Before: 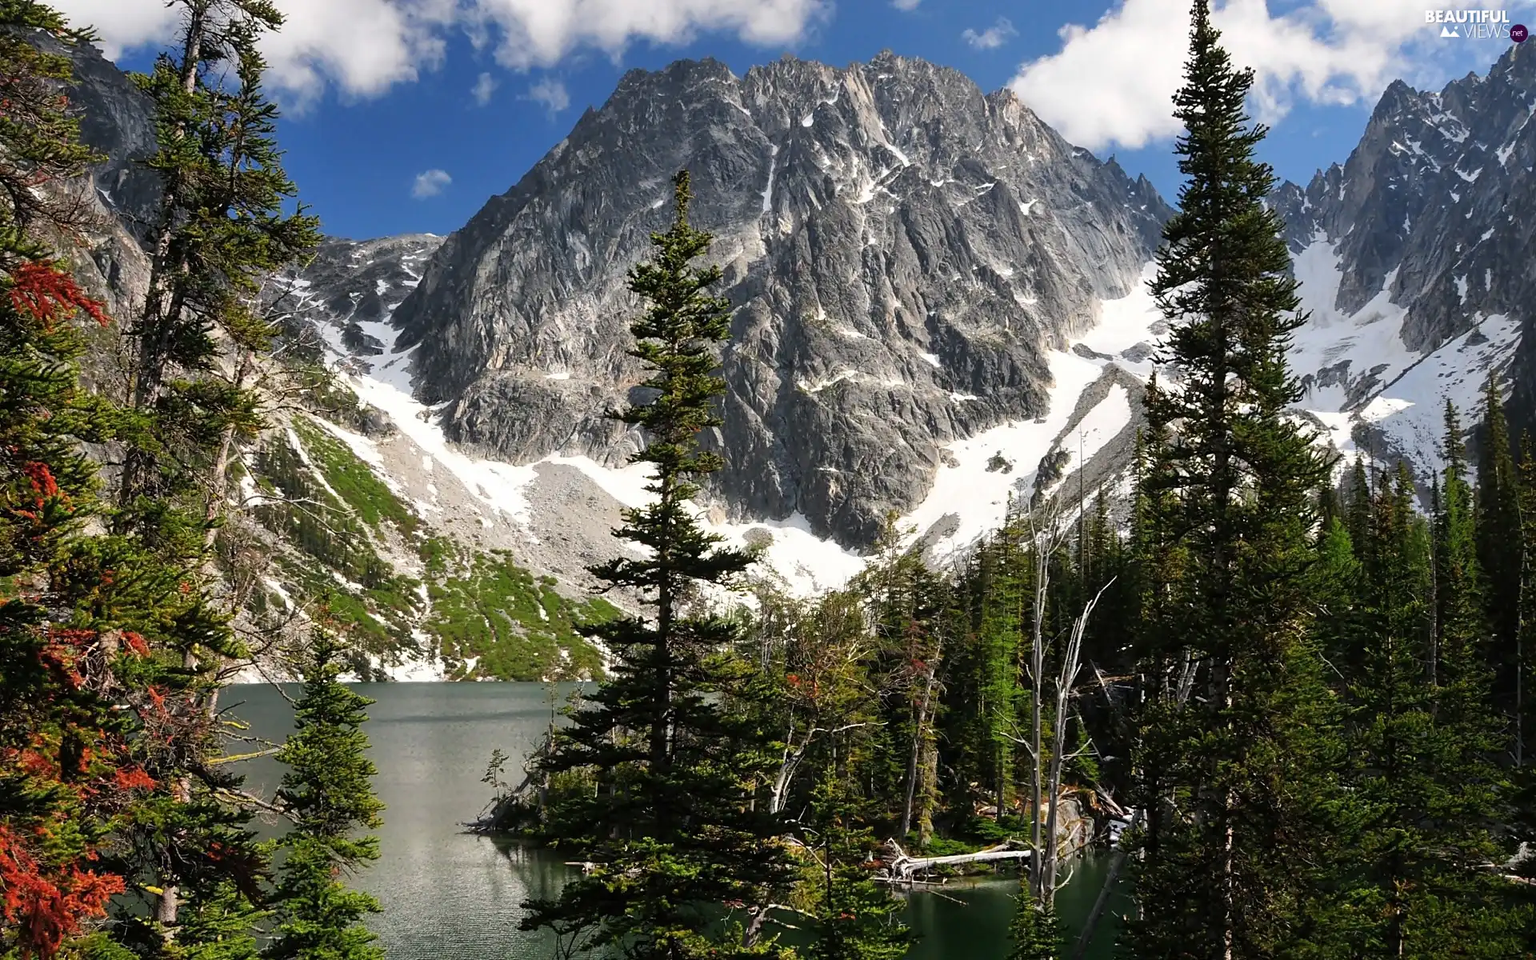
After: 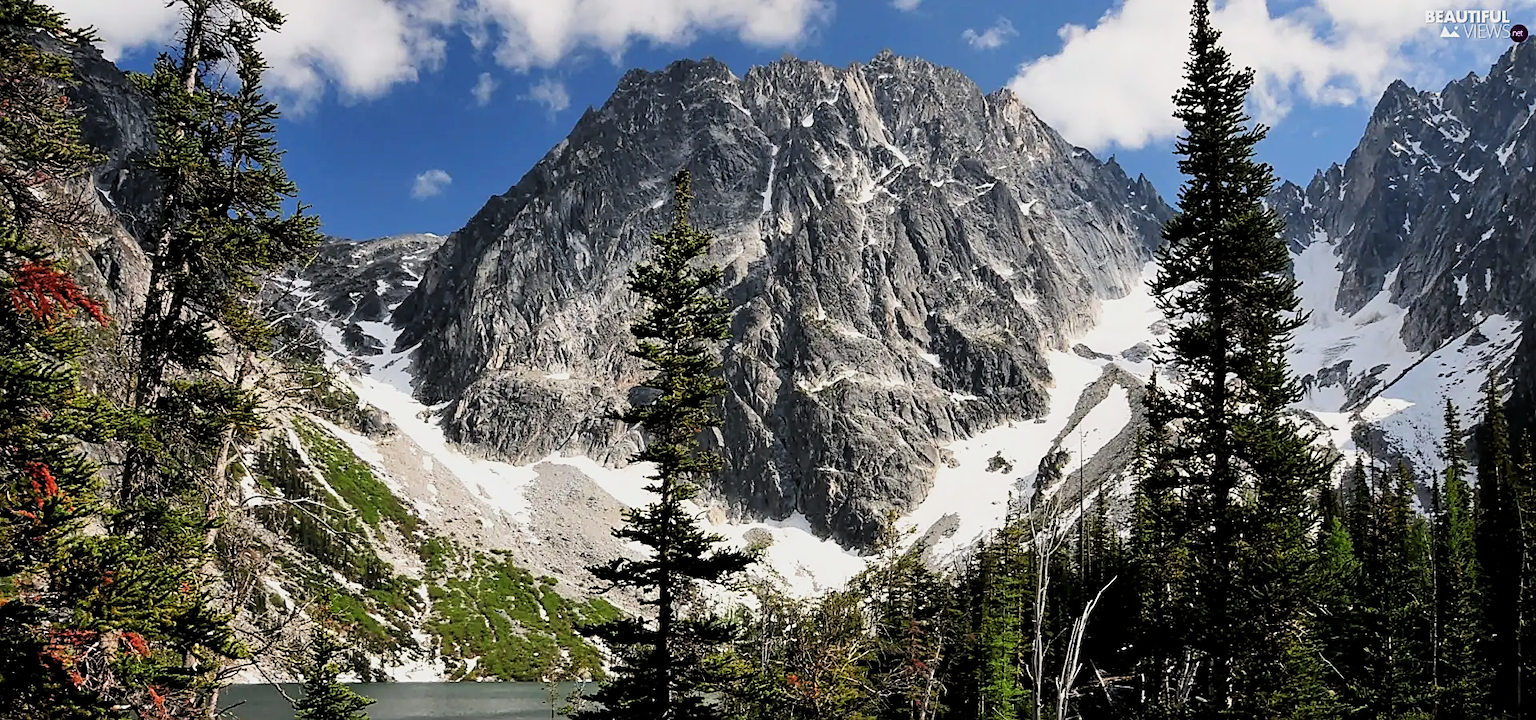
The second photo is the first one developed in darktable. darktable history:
filmic rgb: middle gray luminance 12.61%, black relative exposure -10.2 EV, white relative exposure 3.47 EV, target black luminance 0%, hardness 5.75, latitude 45.04%, contrast 1.227, highlights saturation mix 4.04%, shadows ↔ highlights balance 27.02%
crop: bottom 24.986%
sharpen: on, module defaults
